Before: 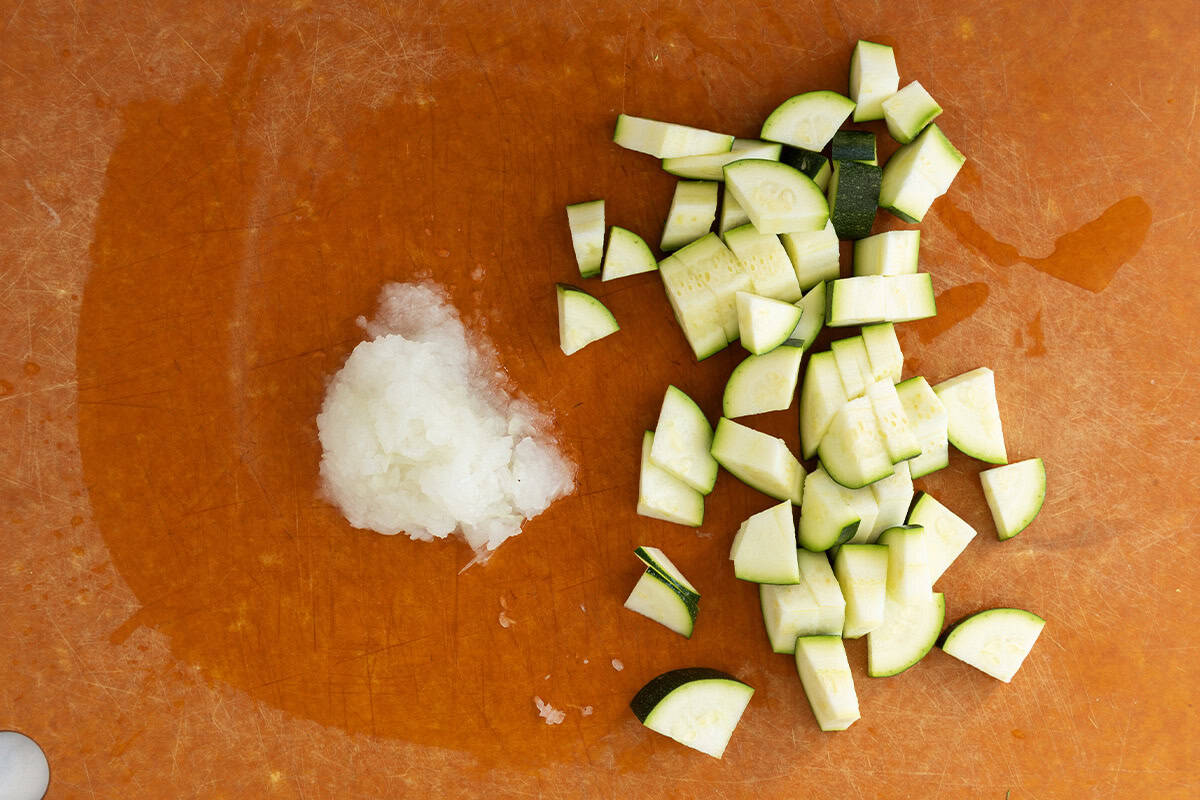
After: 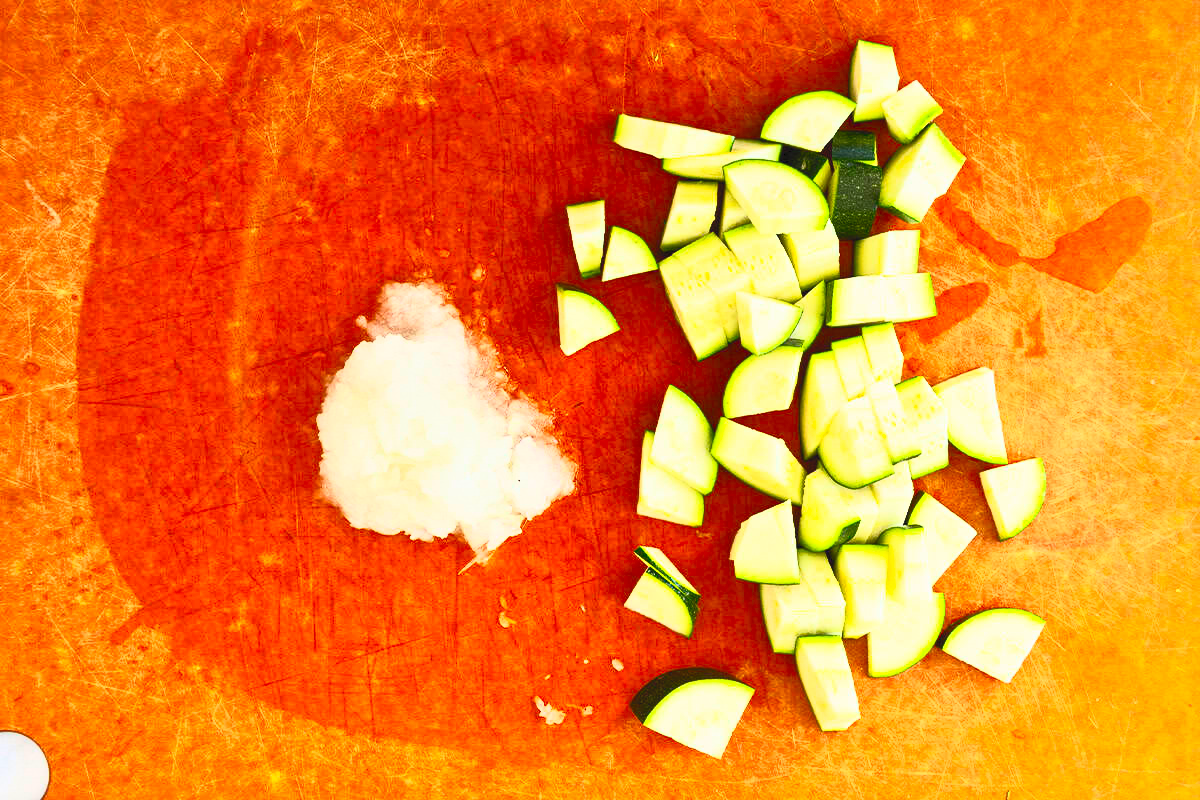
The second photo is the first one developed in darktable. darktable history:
tone equalizer: -8 EV -0.002 EV, -7 EV 0.005 EV, -6 EV -0.008 EV, -5 EV 0.007 EV, -4 EV -0.042 EV, -3 EV -0.233 EV, -2 EV -0.662 EV, -1 EV -0.983 EV, +0 EV -0.969 EV, smoothing diameter 2%, edges refinement/feathering 20, mask exposure compensation -1.57 EV, filter diffusion 5
contrast brightness saturation: contrast 1, brightness 1, saturation 1
white balance: emerald 1
